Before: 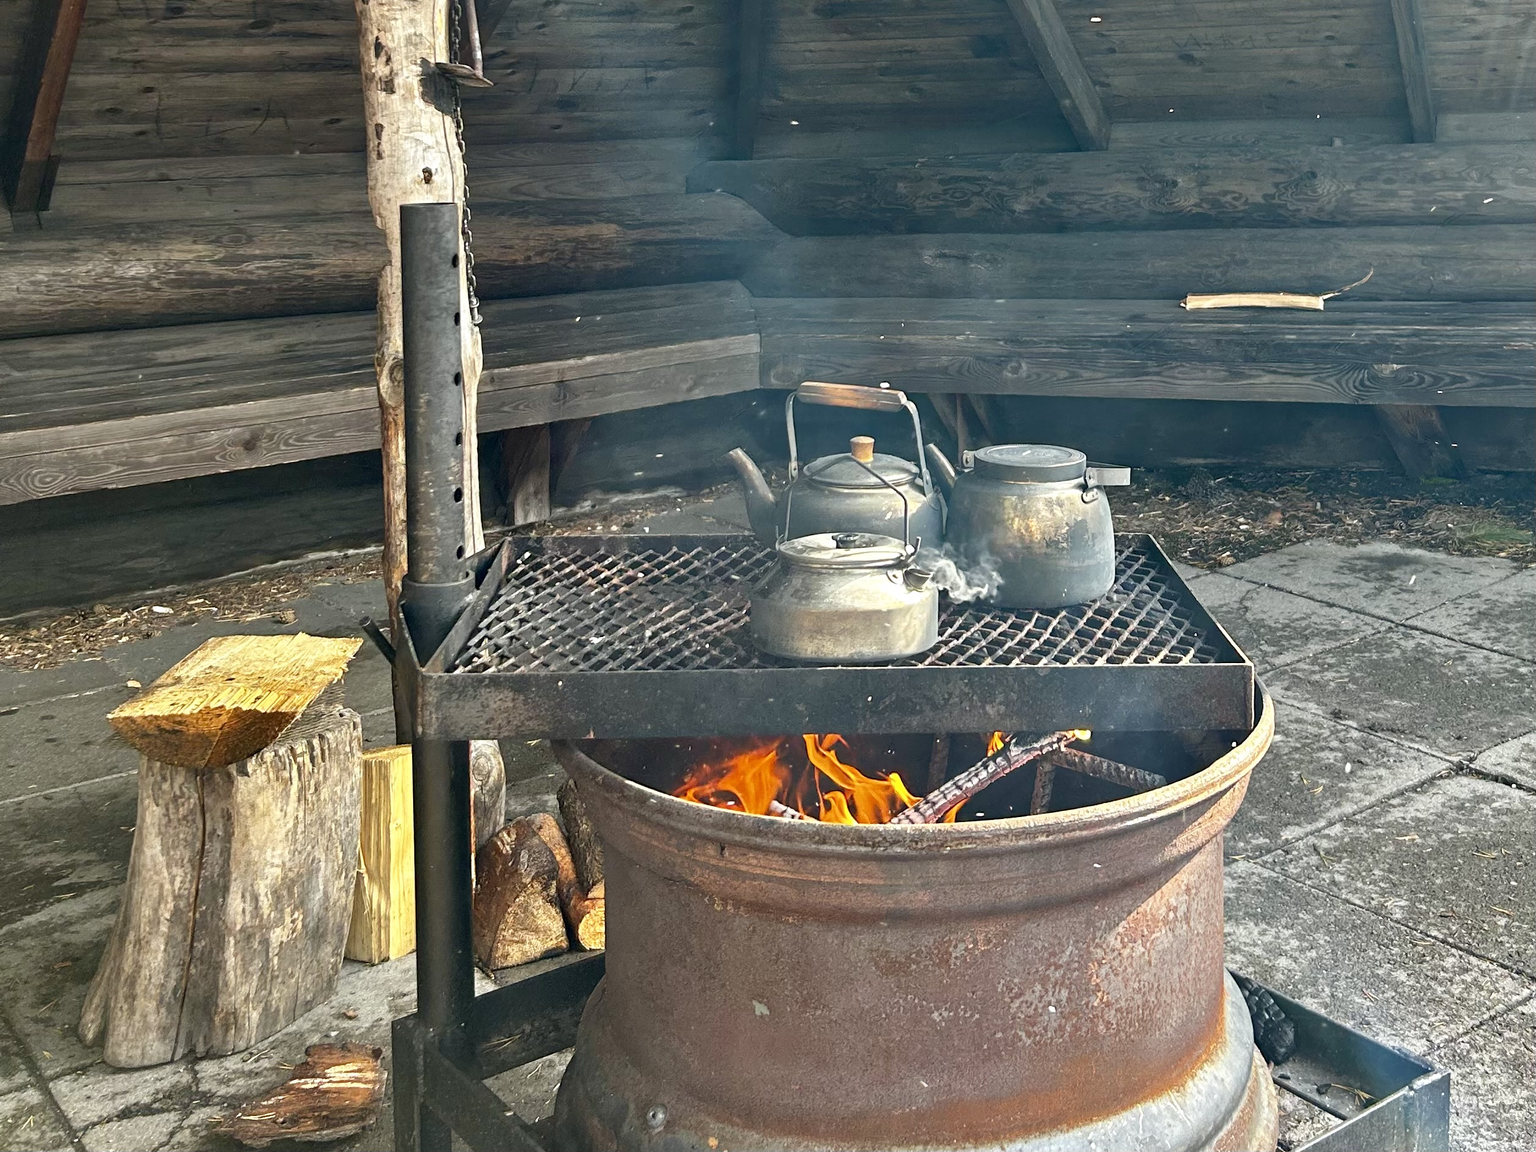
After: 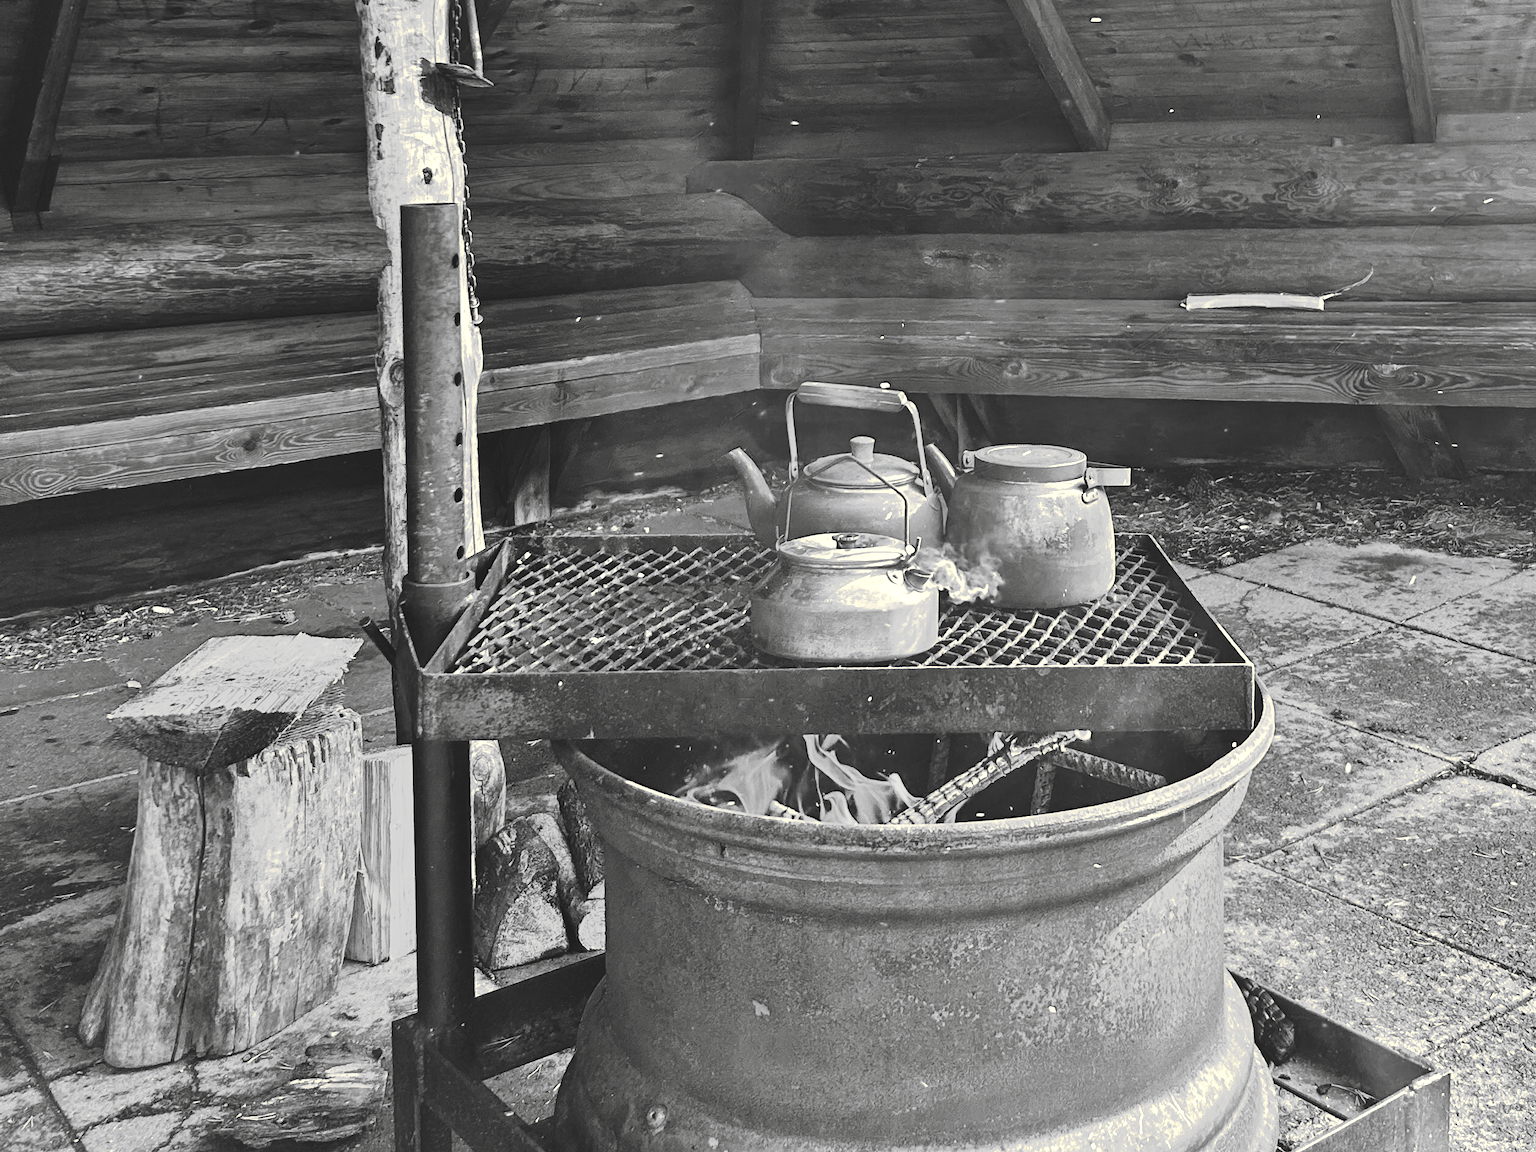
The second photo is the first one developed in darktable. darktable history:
tone curve: curves: ch0 [(0, 0) (0.003, 0.108) (0.011, 0.113) (0.025, 0.113) (0.044, 0.121) (0.069, 0.132) (0.1, 0.145) (0.136, 0.158) (0.177, 0.182) (0.224, 0.215) (0.277, 0.27) (0.335, 0.341) (0.399, 0.424) (0.468, 0.528) (0.543, 0.622) (0.623, 0.721) (0.709, 0.79) (0.801, 0.846) (0.898, 0.871) (1, 1)], preserve colors none
color look up table: target L [87.41, 93.05, 87.41, 78.07, 71.47, 63.98, 54.5, 59.92, 65.11, 57.87, 47.64, 32.32, 42.1, 20.79, 202.95, 100, 78.07, 81.69, 80.24, 67.74, 68.12, 66.62, 58.38, 53.98, 61.19, 28.85, 22.16, 0.548, 88.82, 87.41, 91.64, 85.98, 72.58, 76.61, 71.1, 85.98, 63.98, 67, 48.04, 31.46, 42.37, 10.27, 91.64, 100, 83.12, 78.07, 72.21, 52.8, 27.09], target a [-0.101, -0.099, -0.101, -0.002, -0.001, -0.001, 0.001, 0.001, 0 ×4, 0.001, 0, 0, -0.829, -0.002, -0.102, -0.103, 0, 0, 0, 0.001, 0.001, 0.001, 0, 0, 0, -0.1, -0.101, -0.292, -0.101, 0, -0.002, 0, -0.101, -0.001, 0, 0, 0, 0.001, -0.001, -0.292, -0.829, -0.102, -0.002, -0.002, 0, 0], target b [1.246, 1.229, 1.246, 0.023, 0.002, 0.003, -0.004, -0.004, 0.002, 0.002, 0.001, -0.003, -0.004, 0.007, -0.002, 10.8, 0.023, 1.265, 1.27, 0.002, 0.002, 0.002, -0.004, -0.002, -0.004, -0.003, 0, 0, 1.242, 1.246, 3.665, 1.251, 0.002, 0.023, 0.002, 1.251, 0.003, 0.002, 0.001, 0, -0.004, 0.008, 3.665, 10.8, 1.26, 0.023, 0.022, 0.002, -0.003], num patches 49
